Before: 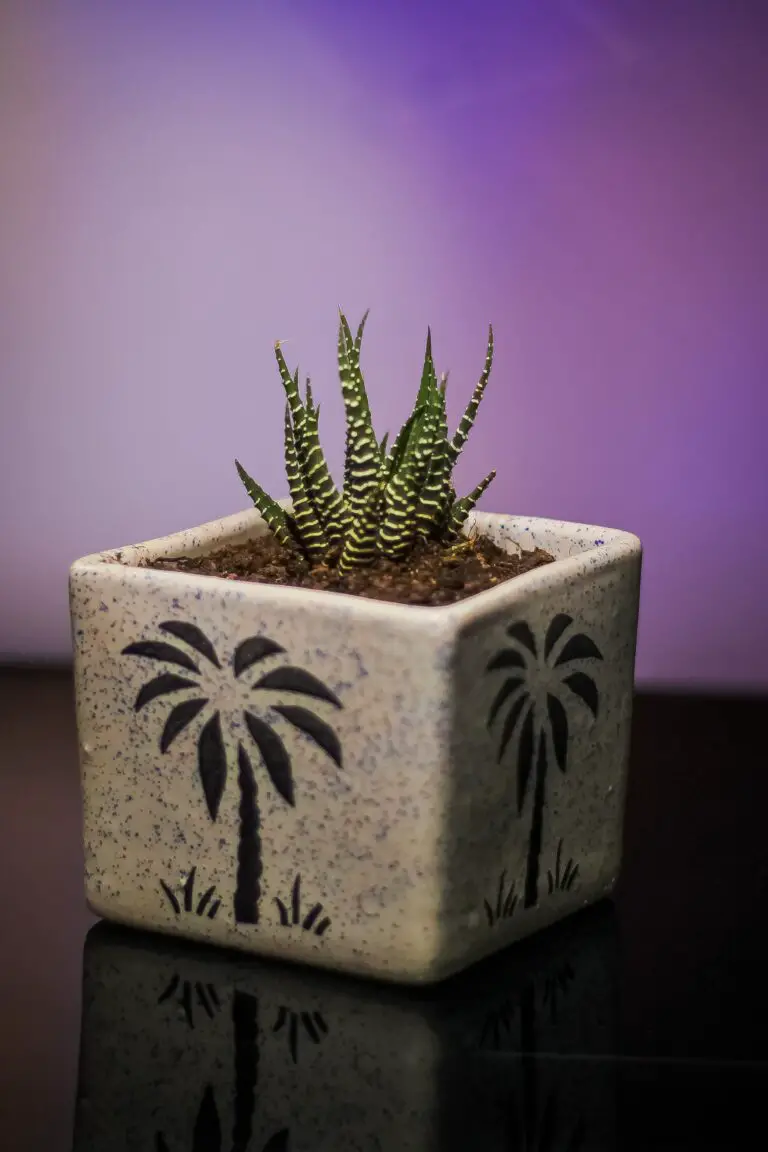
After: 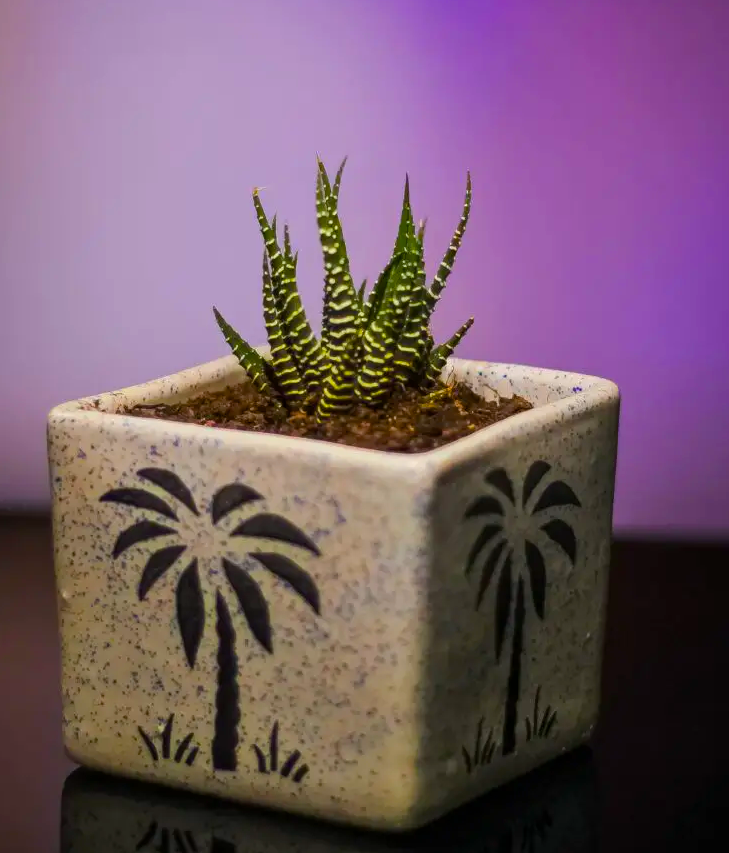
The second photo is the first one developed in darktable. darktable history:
crop and rotate: left 2.991%, top 13.302%, right 1.981%, bottom 12.636%
color balance rgb: linear chroma grading › global chroma 15%, perceptual saturation grading › global saturation 30%
